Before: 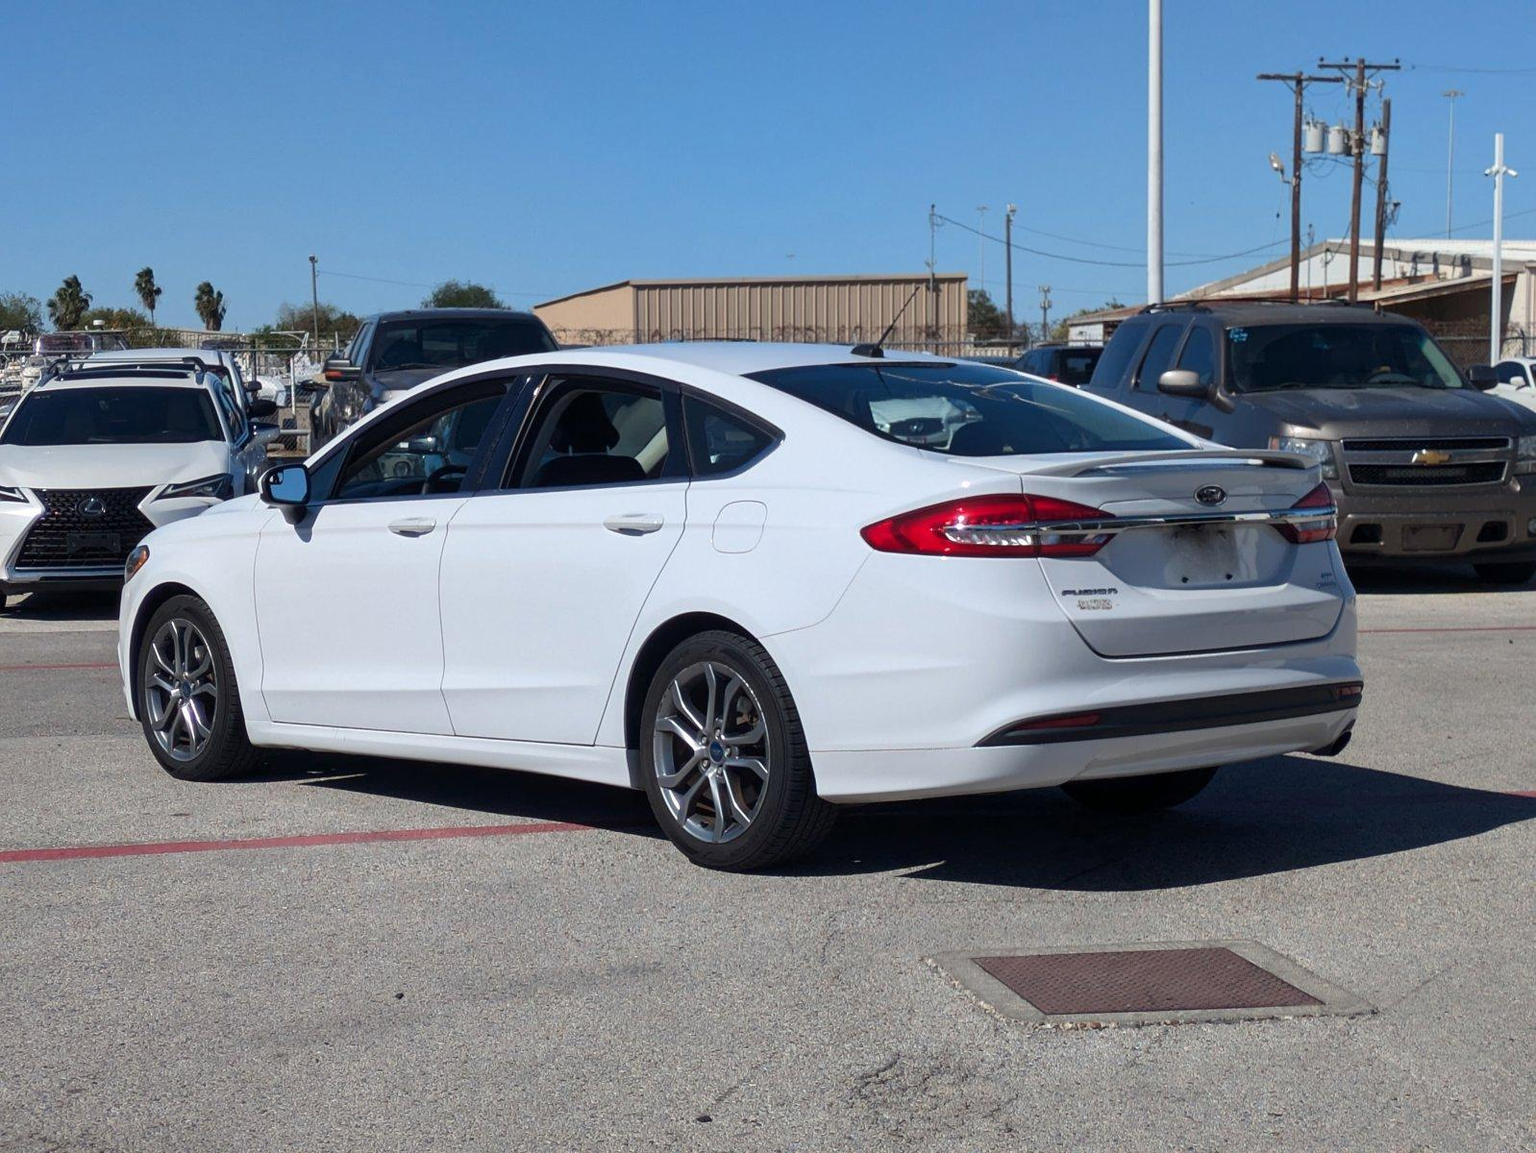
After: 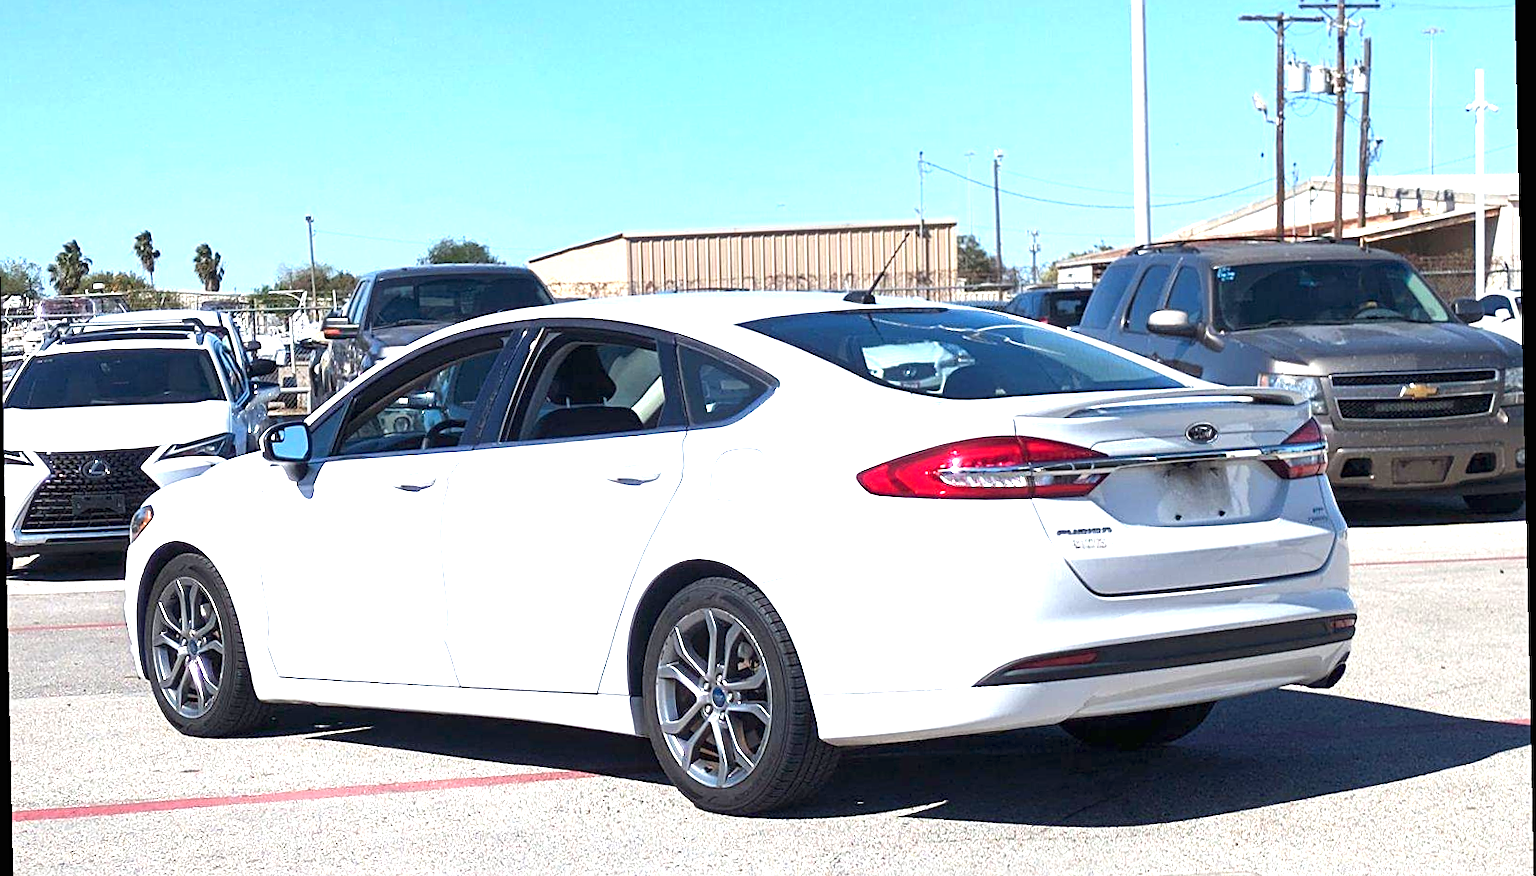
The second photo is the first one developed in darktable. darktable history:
sharpen: on, module defaults
crop: left 0.387%, top 5.469%, bottom 19.809%
exposure: black level correction 0, exposure 1.675 EV, compensate exposure bias true, compensate highlight preservation false
rotate and perspective: rotation -1.24°, automatic cropping off
